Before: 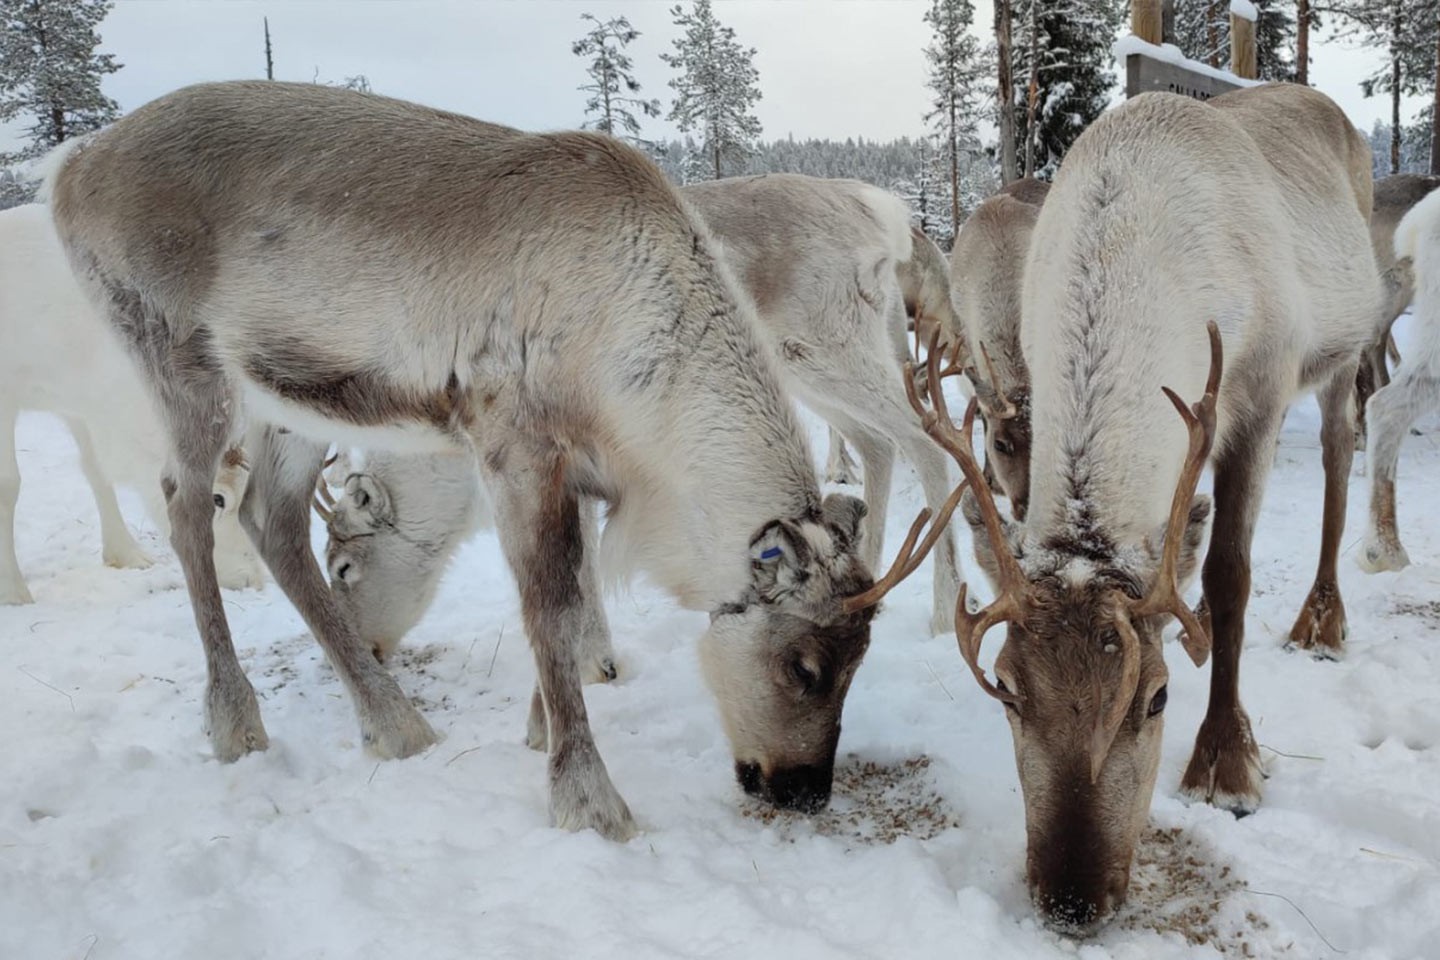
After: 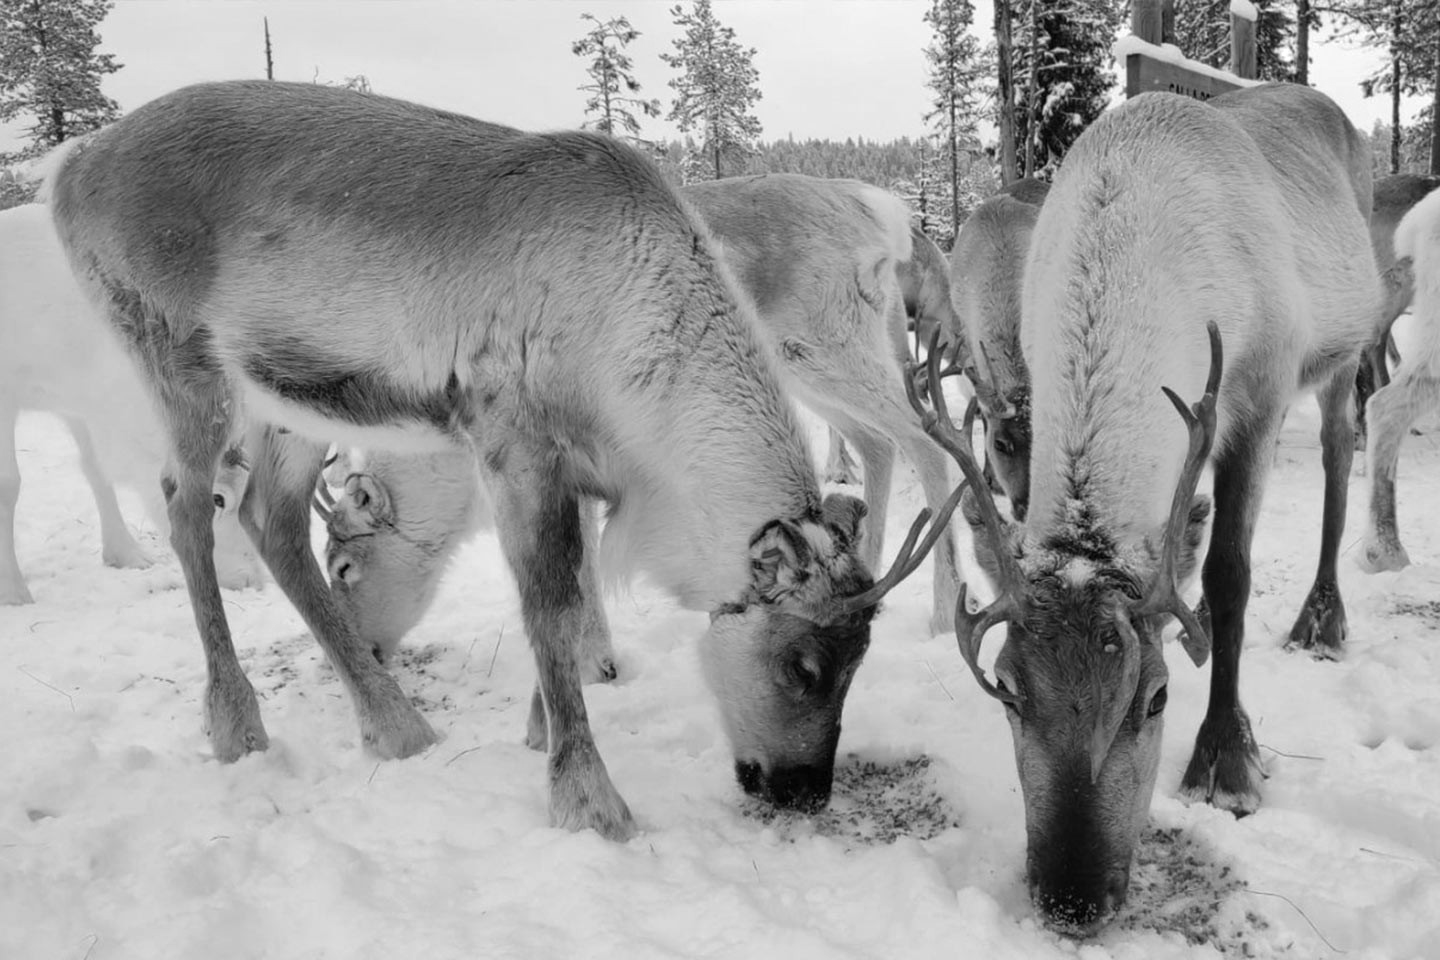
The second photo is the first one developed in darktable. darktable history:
color calibration: output gray [0.22, 0.42, 0.37, 0], illuminant custom, x 0.389, y 0.387, temperature 3819.25 K
